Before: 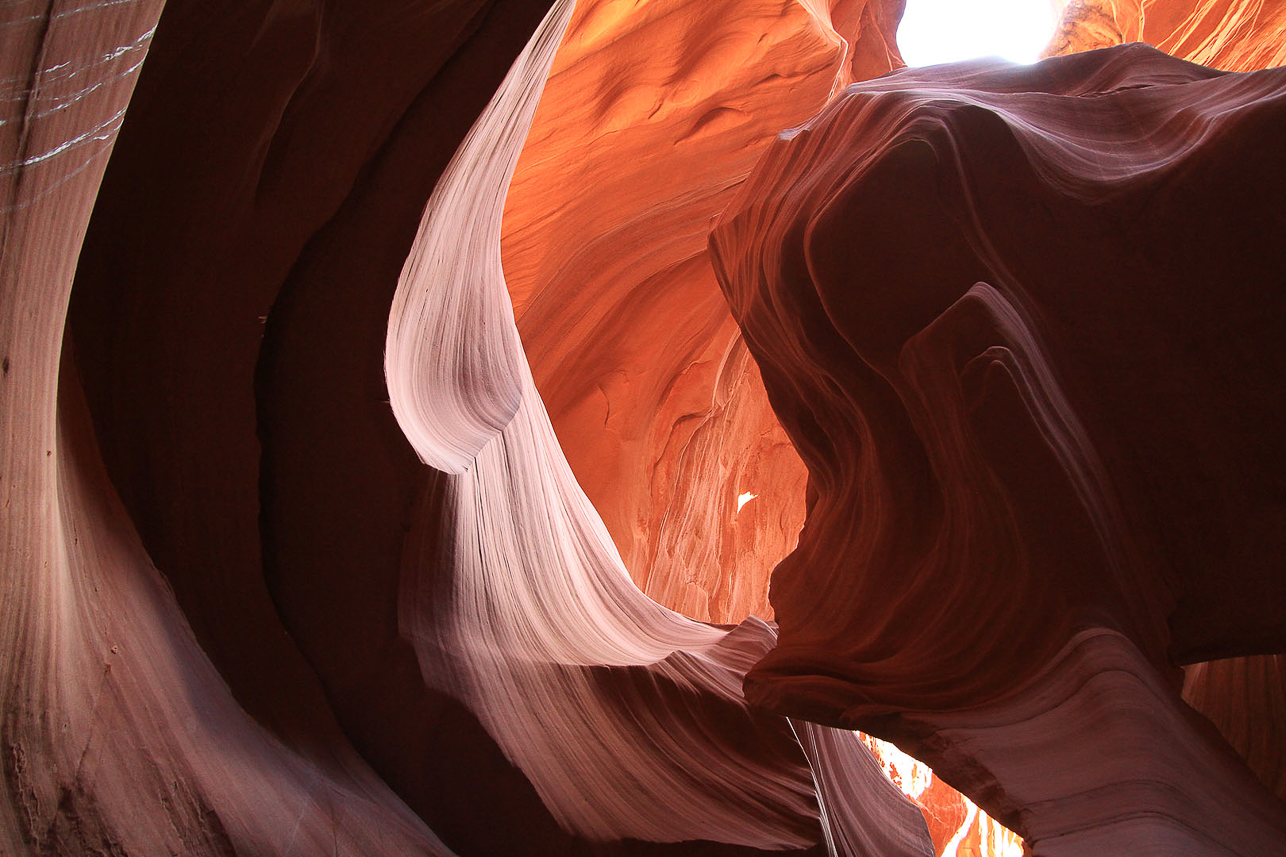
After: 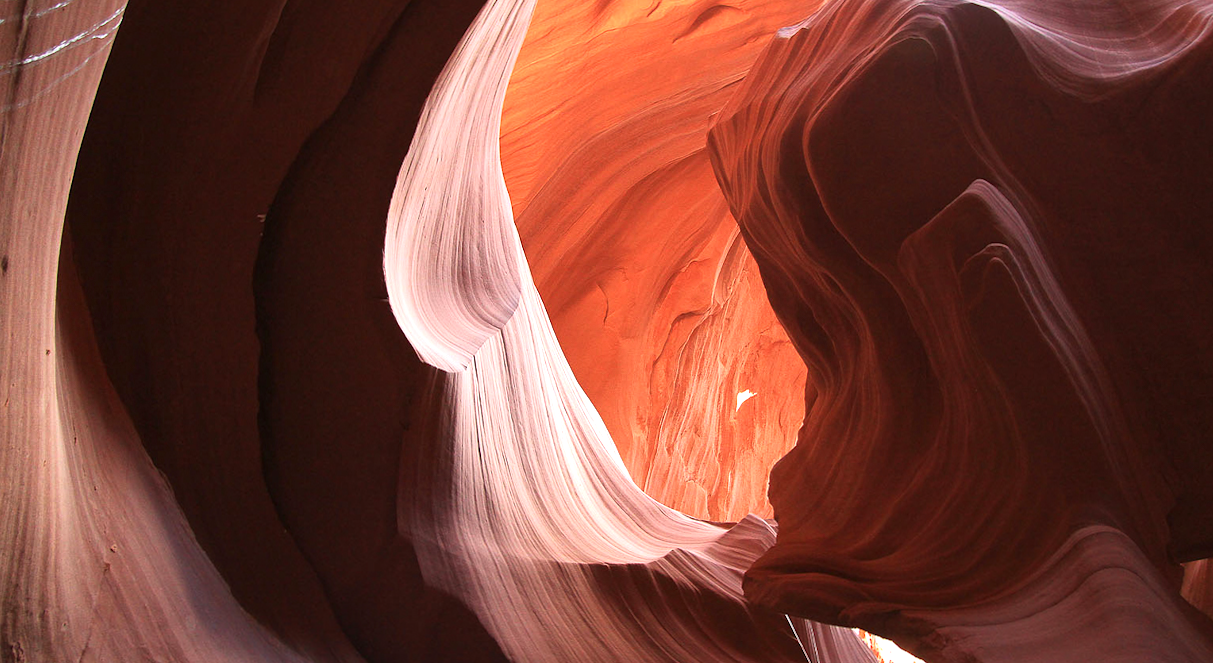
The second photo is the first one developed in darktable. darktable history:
crop and rotate: angle 0.078°, top 11.842%, right 5.431%, bottom 10.615%
exposure: black level correction 0, exposure 0.499 EV, compensate highlight preservation false
